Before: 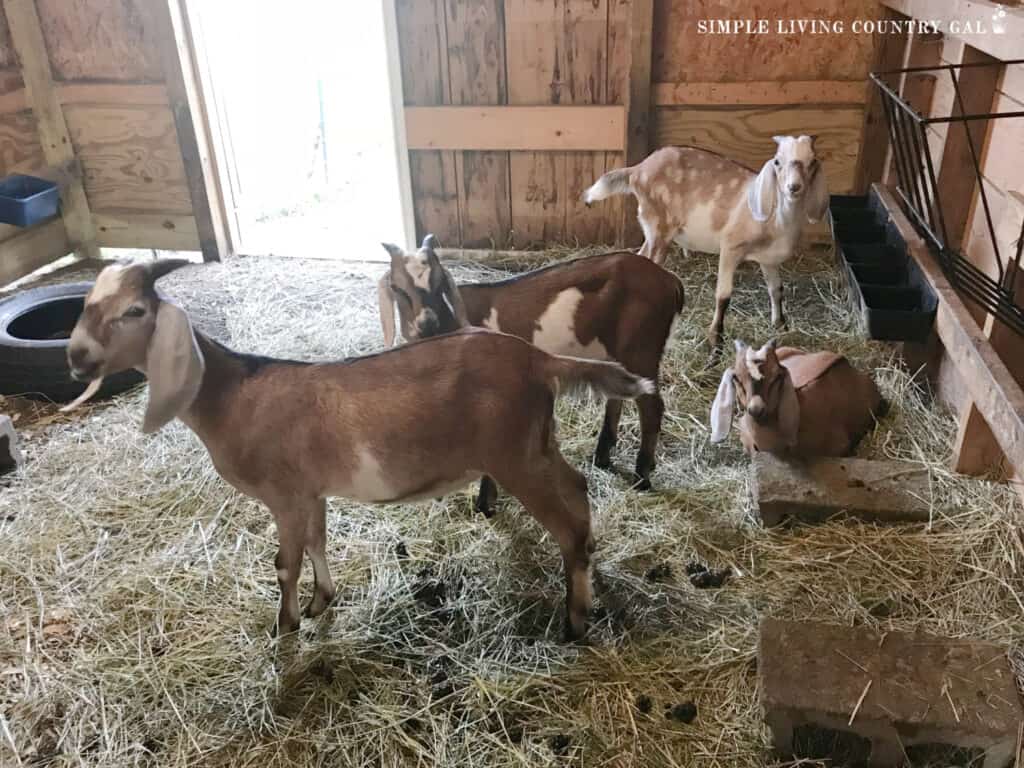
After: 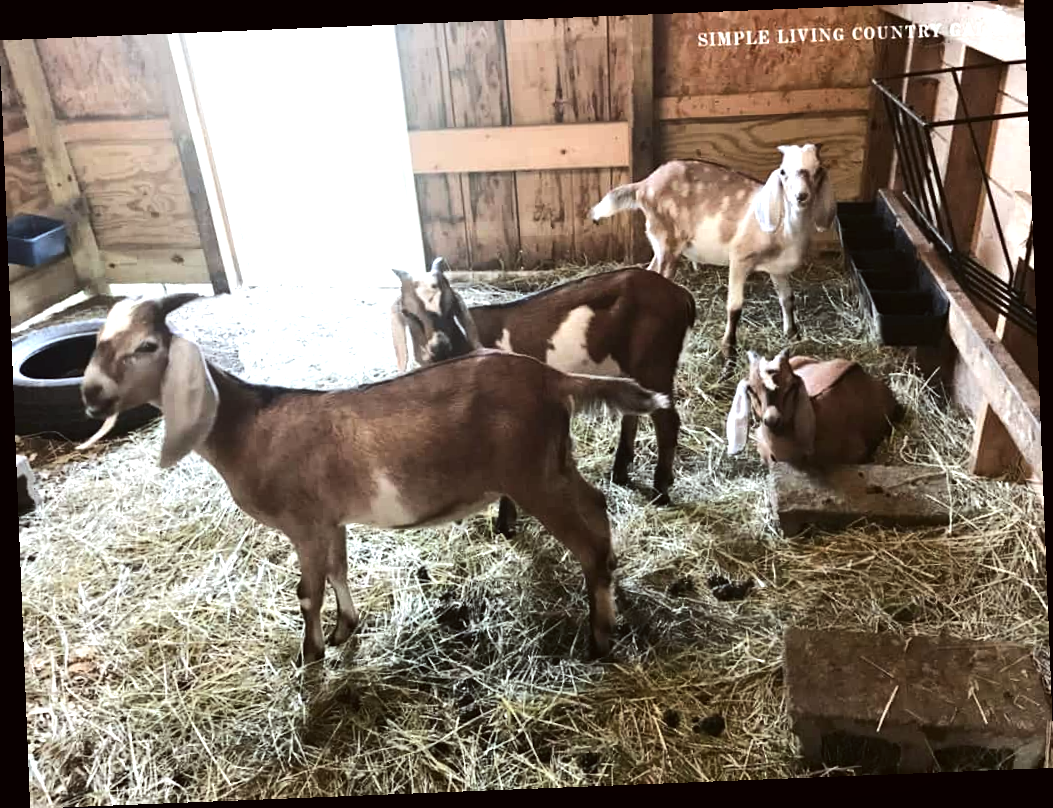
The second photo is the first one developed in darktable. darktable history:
color correction: highlights a* -2.73, highlights b* -2.09, shadows a* 2.41, shadows b* 2.73
rotate and perspective: rotation -2.29°, automatic cropping off
tone equalizer: -8 EV -1.08 EV, -7 EV -1.01 EV, -6 EV -0.867 EV, -5 EV -0.578 EV, -3 EV 0.578 EV, -2 EV 0.867 EV, -1 EV 1.01 EV, +0 EV 1.08 EV, edges refinement/feathering 500, mask exposure compensation -1.57 EV, preserve details no
local contrast: mode bilateral grid, contrast 100, coarseness 100, detail 91%, midtone range 0.2
